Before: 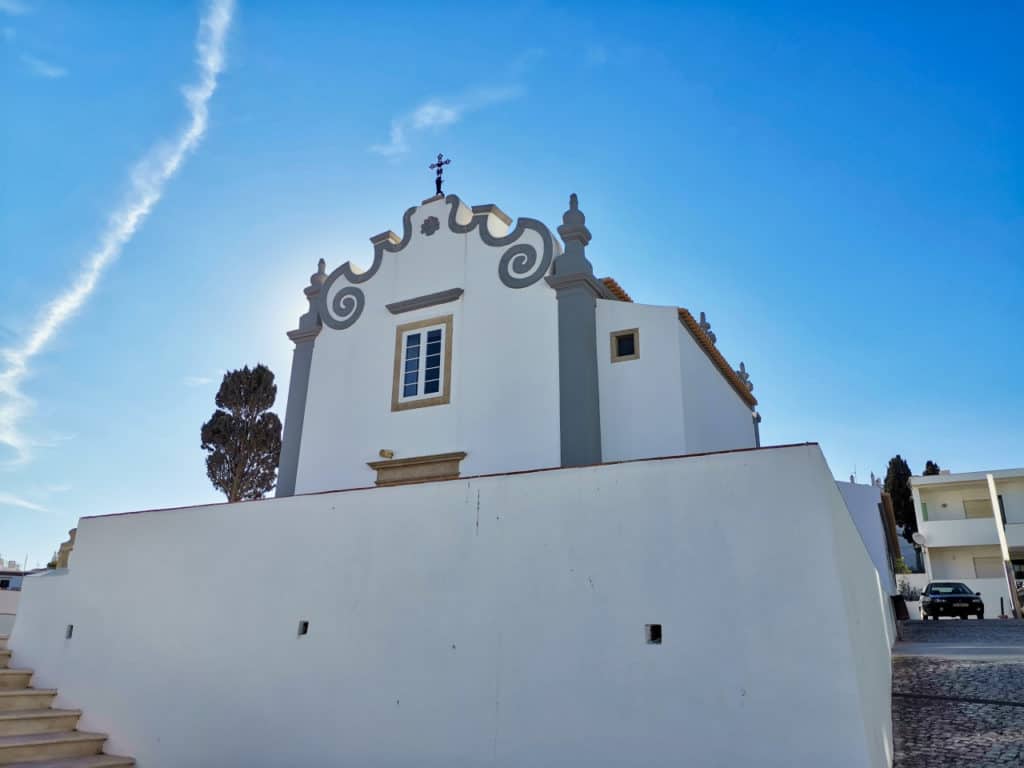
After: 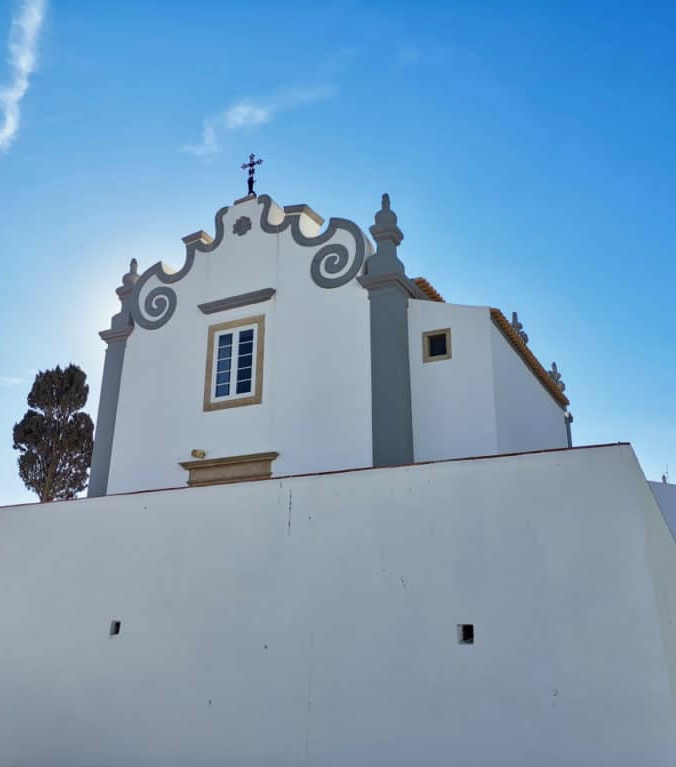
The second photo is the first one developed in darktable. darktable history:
contrast brightness saturation: saturation -0.05
crop and rotate: left 18.442%, right 15.508%
